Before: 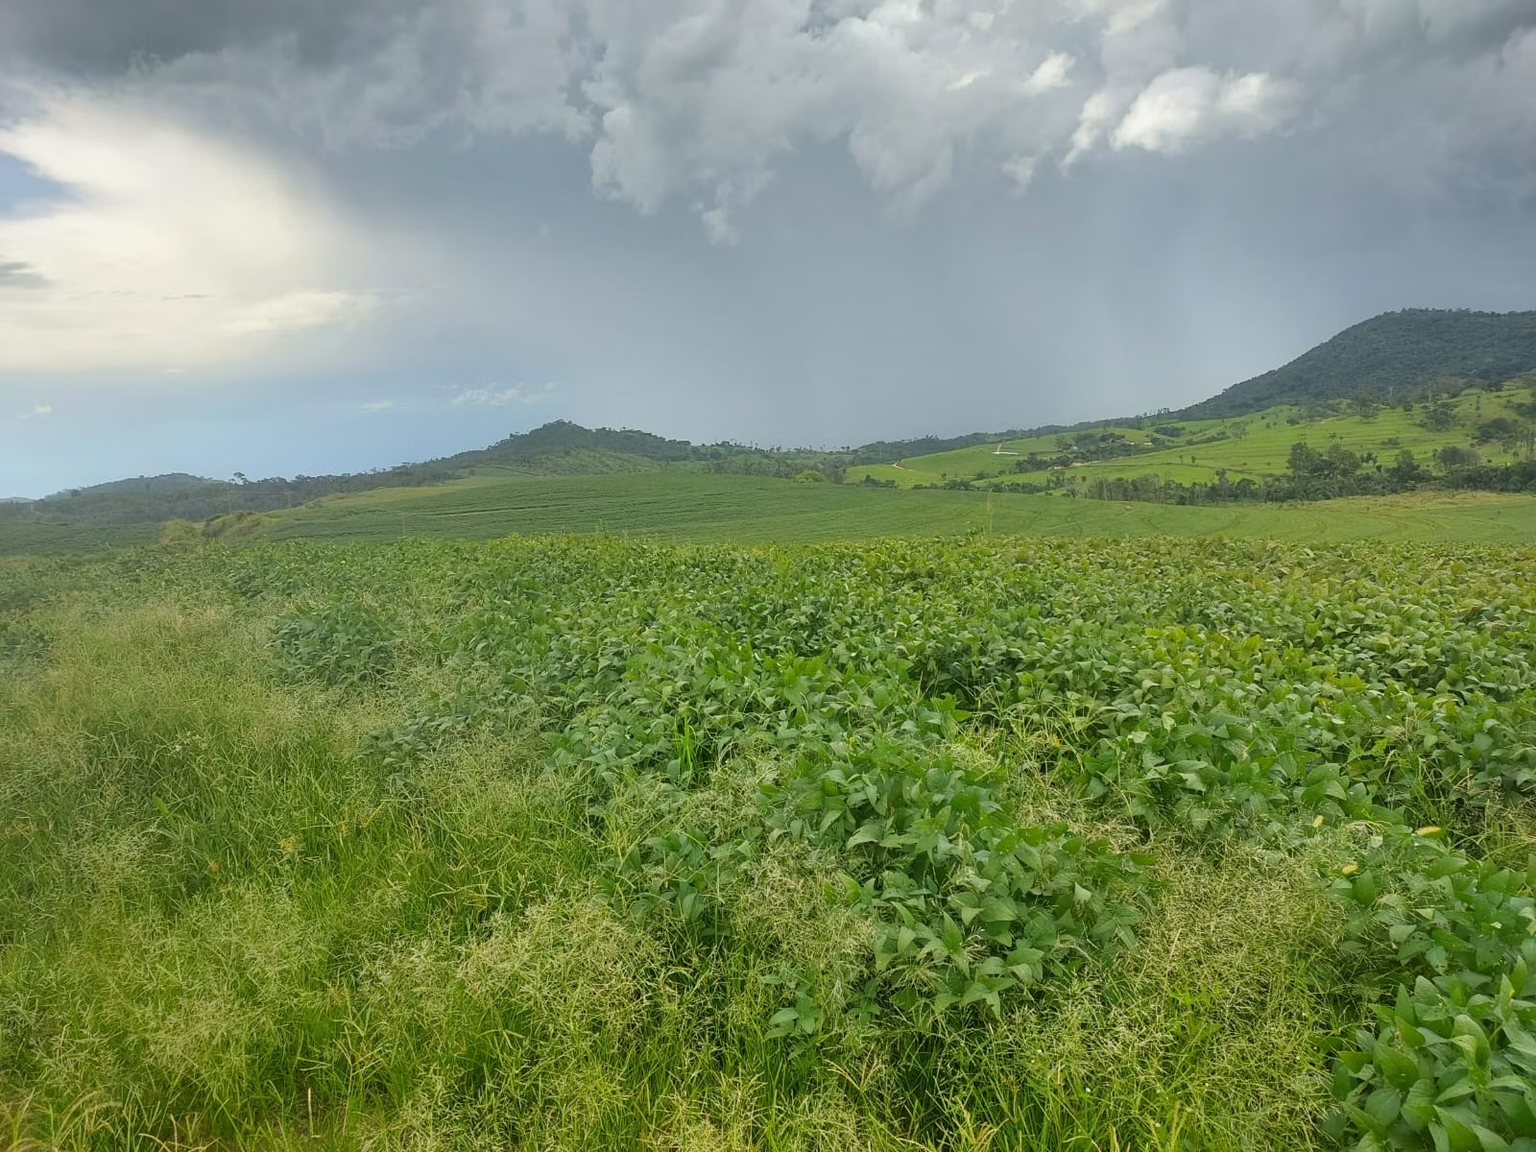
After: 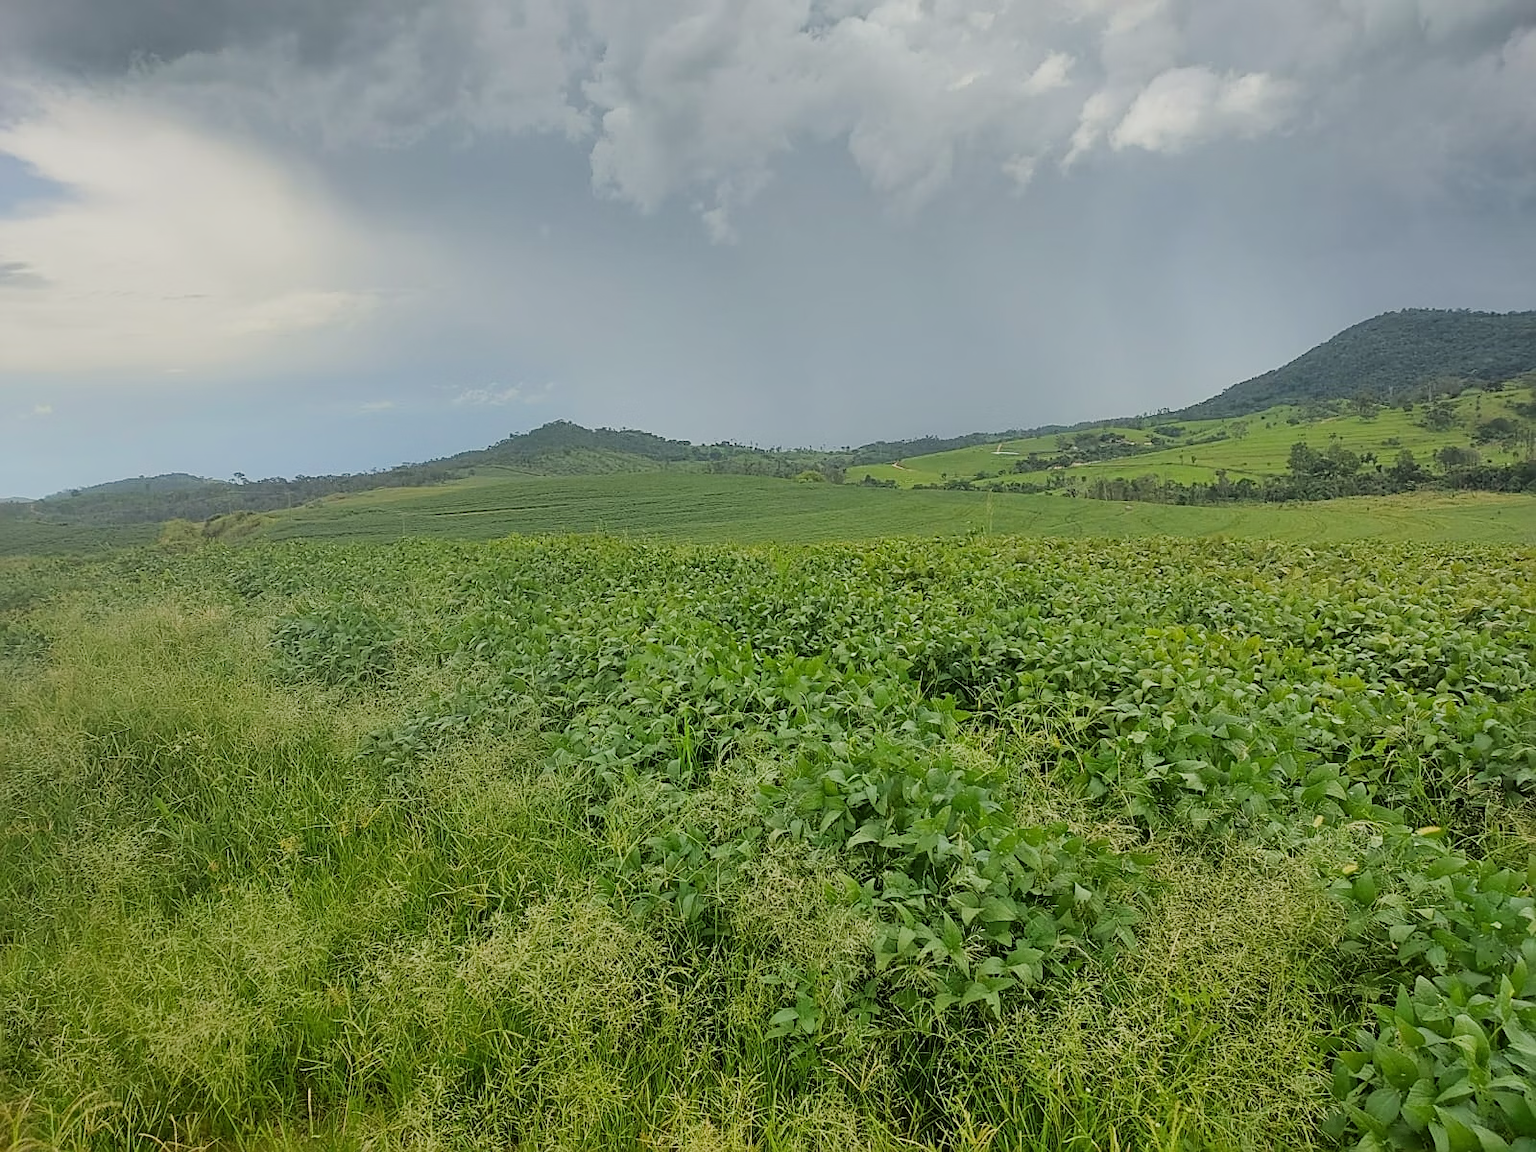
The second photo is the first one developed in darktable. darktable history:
filmic rgb: black relative exposure -7.65 EV, white relative exposure 4.56 EV, hardness 3.61, contrast 1.059
sharpen: on, module defaults
